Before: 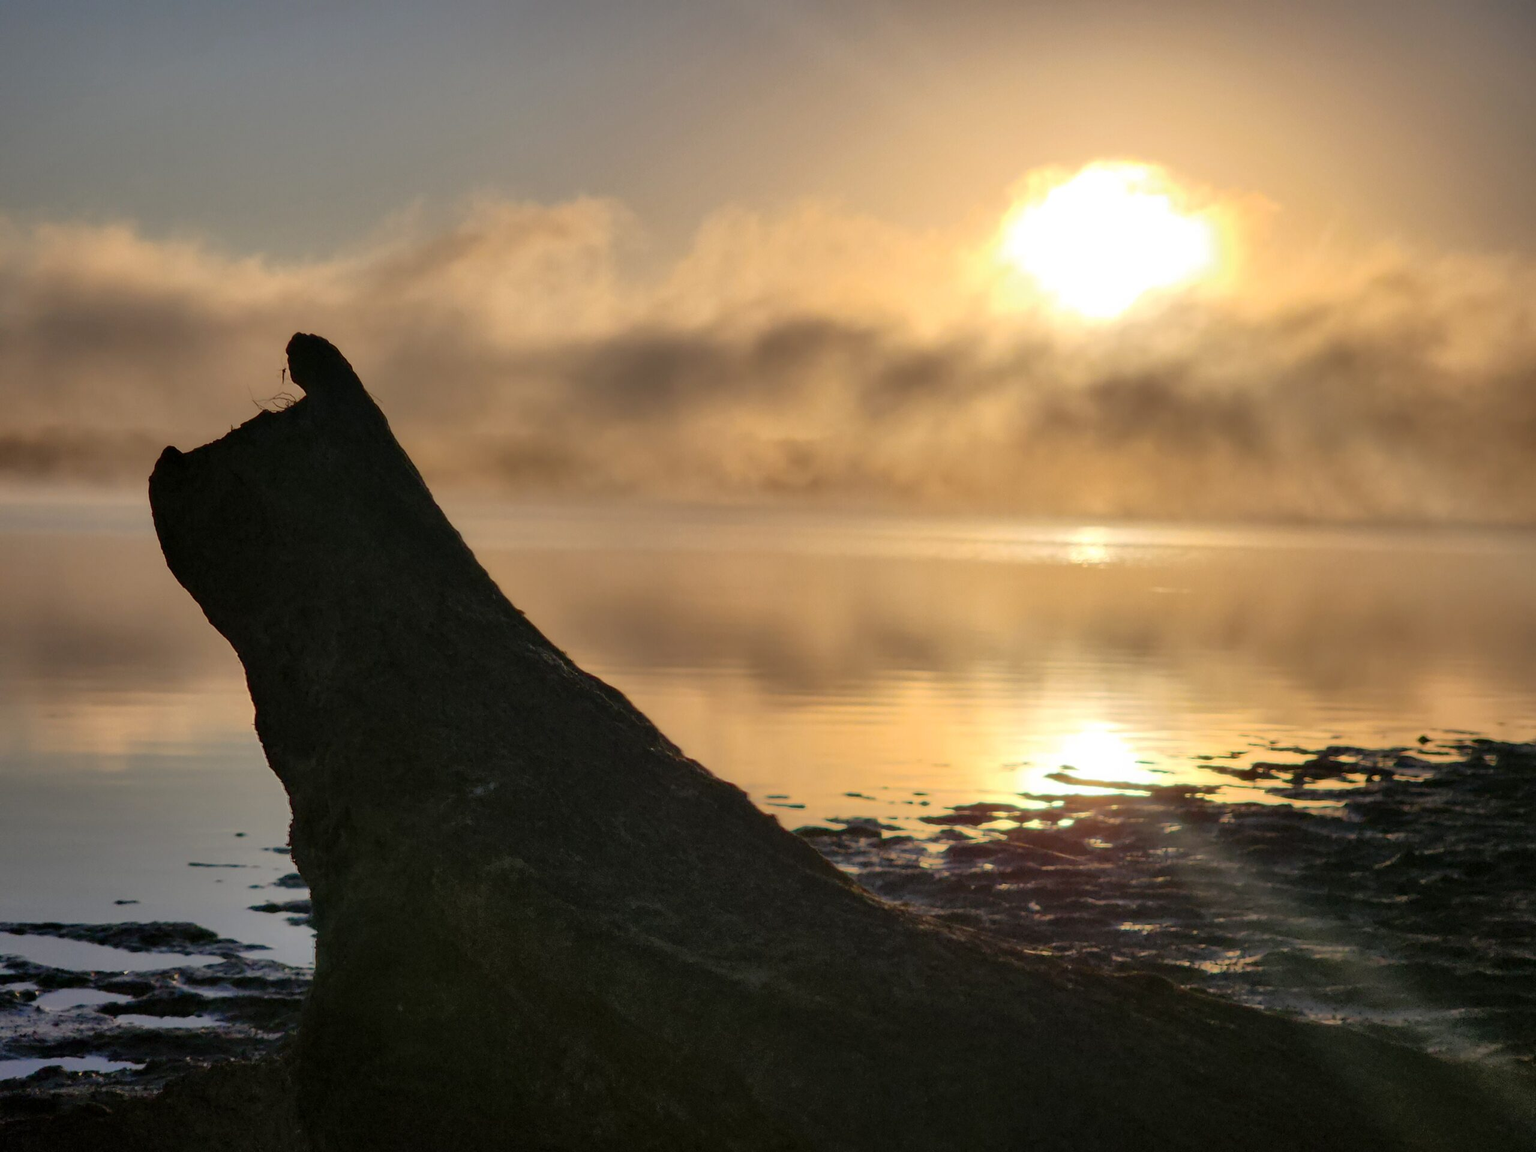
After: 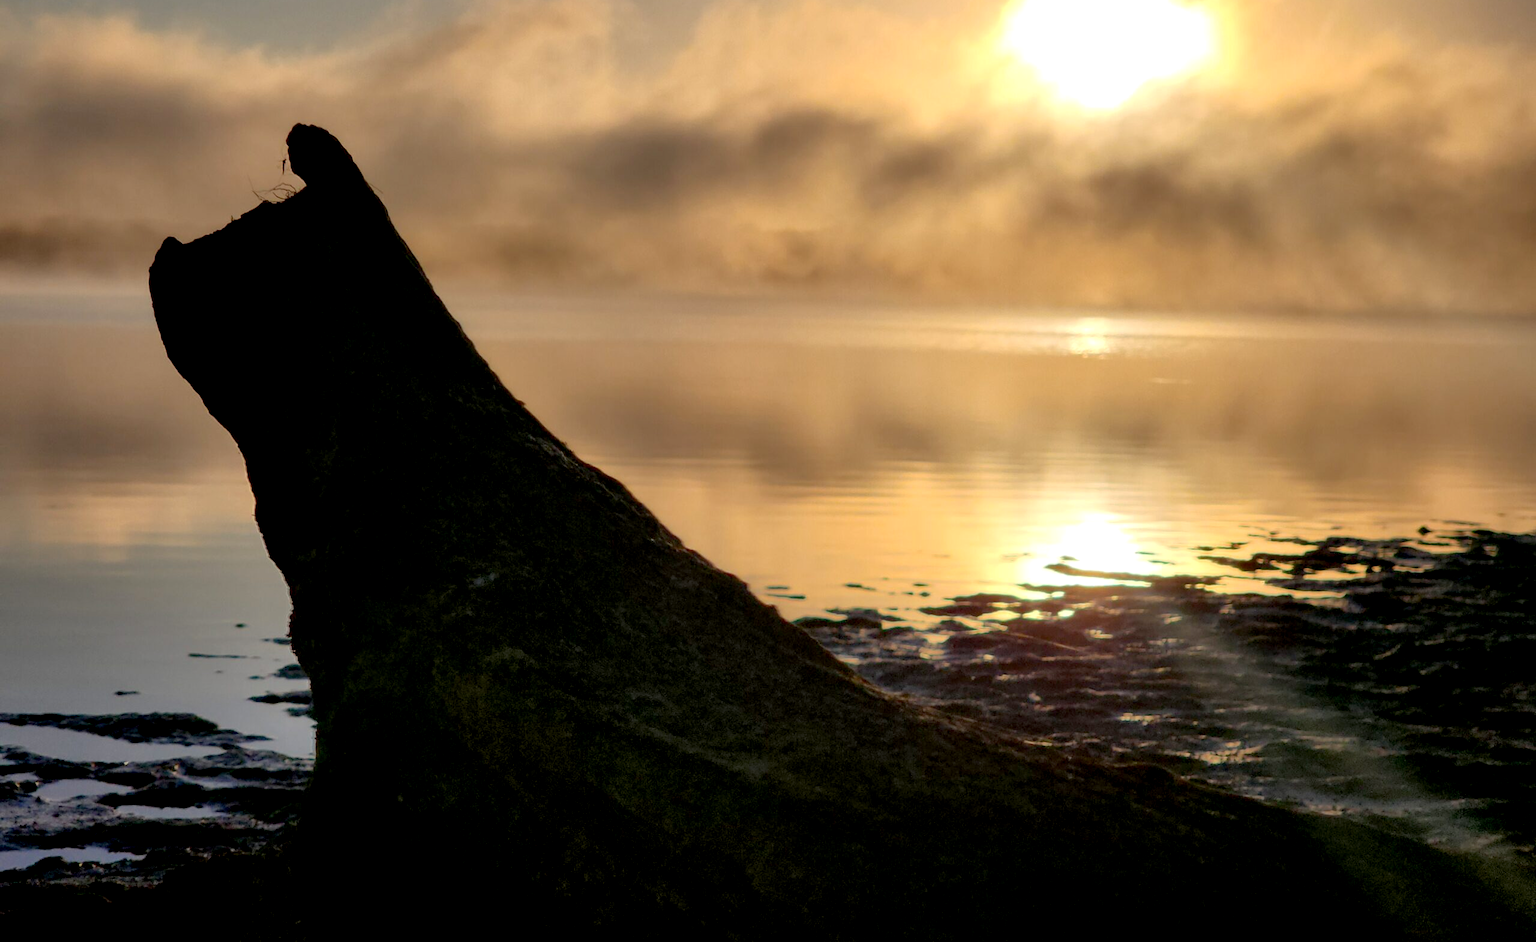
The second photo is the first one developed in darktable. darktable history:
crop and rotate: top 18.18%
exposure: black level correction 0.009, exposure 0.114 EV, compensate highlight preservation false
